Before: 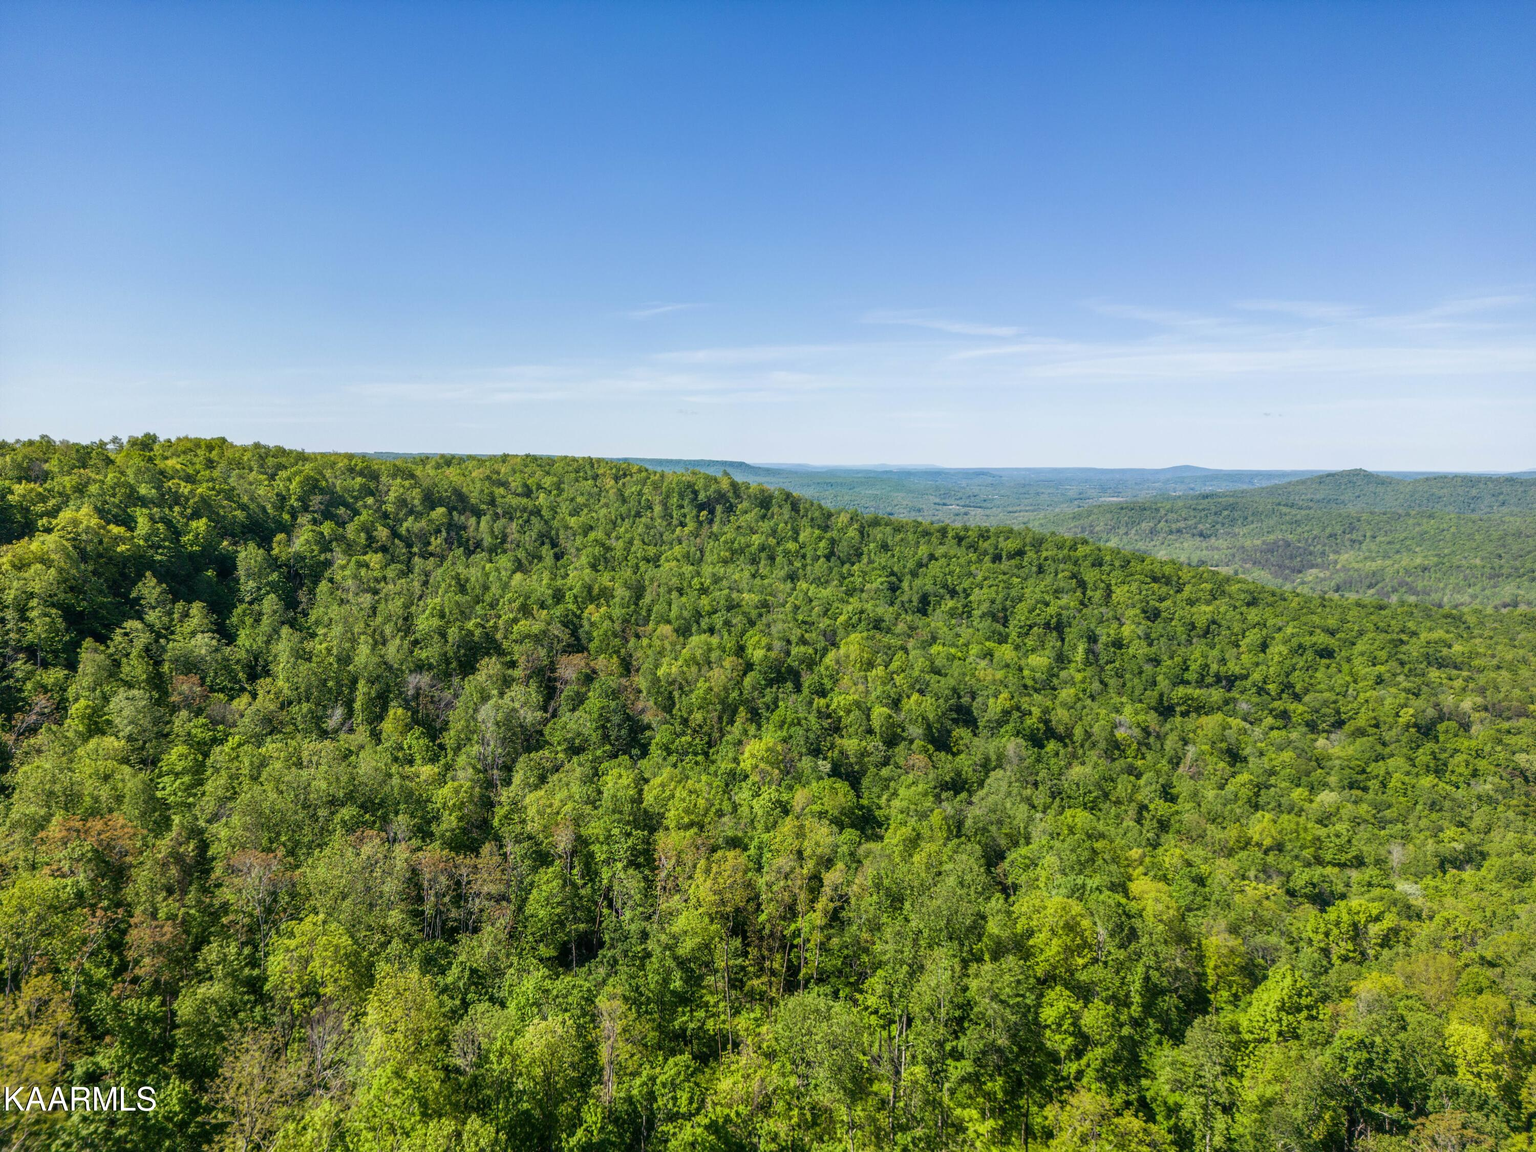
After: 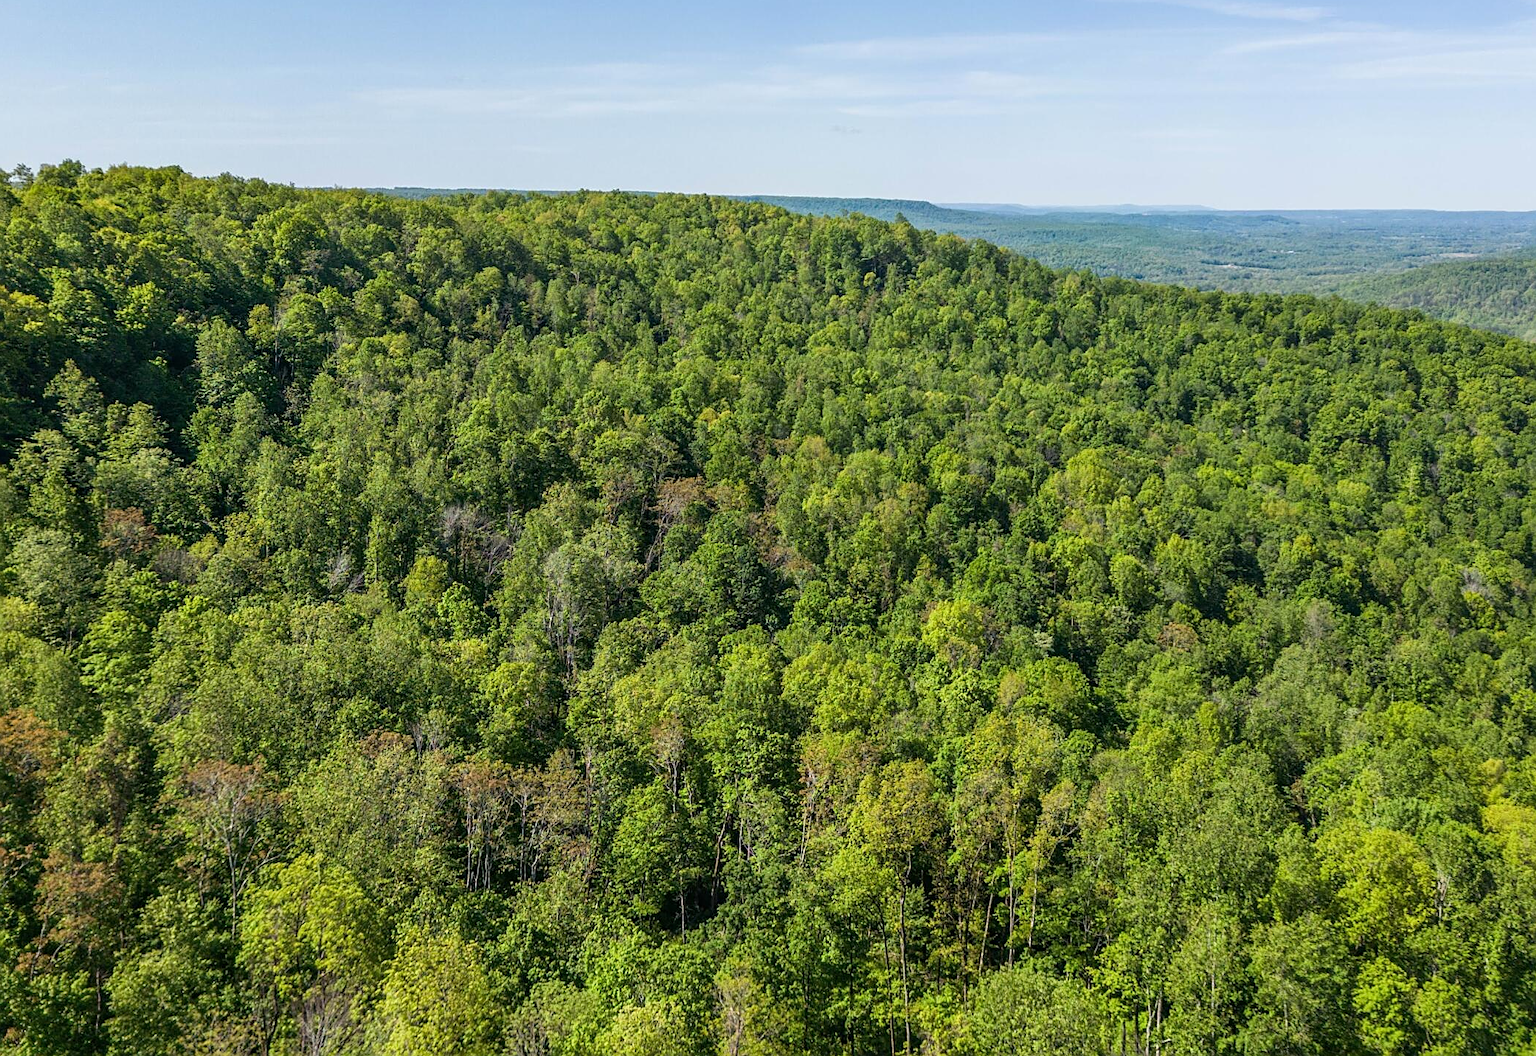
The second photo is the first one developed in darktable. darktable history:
crop: left 6.546%, top 27.966%, right 24.041%, bottom 8.359%
sharpen: on, module defaults
